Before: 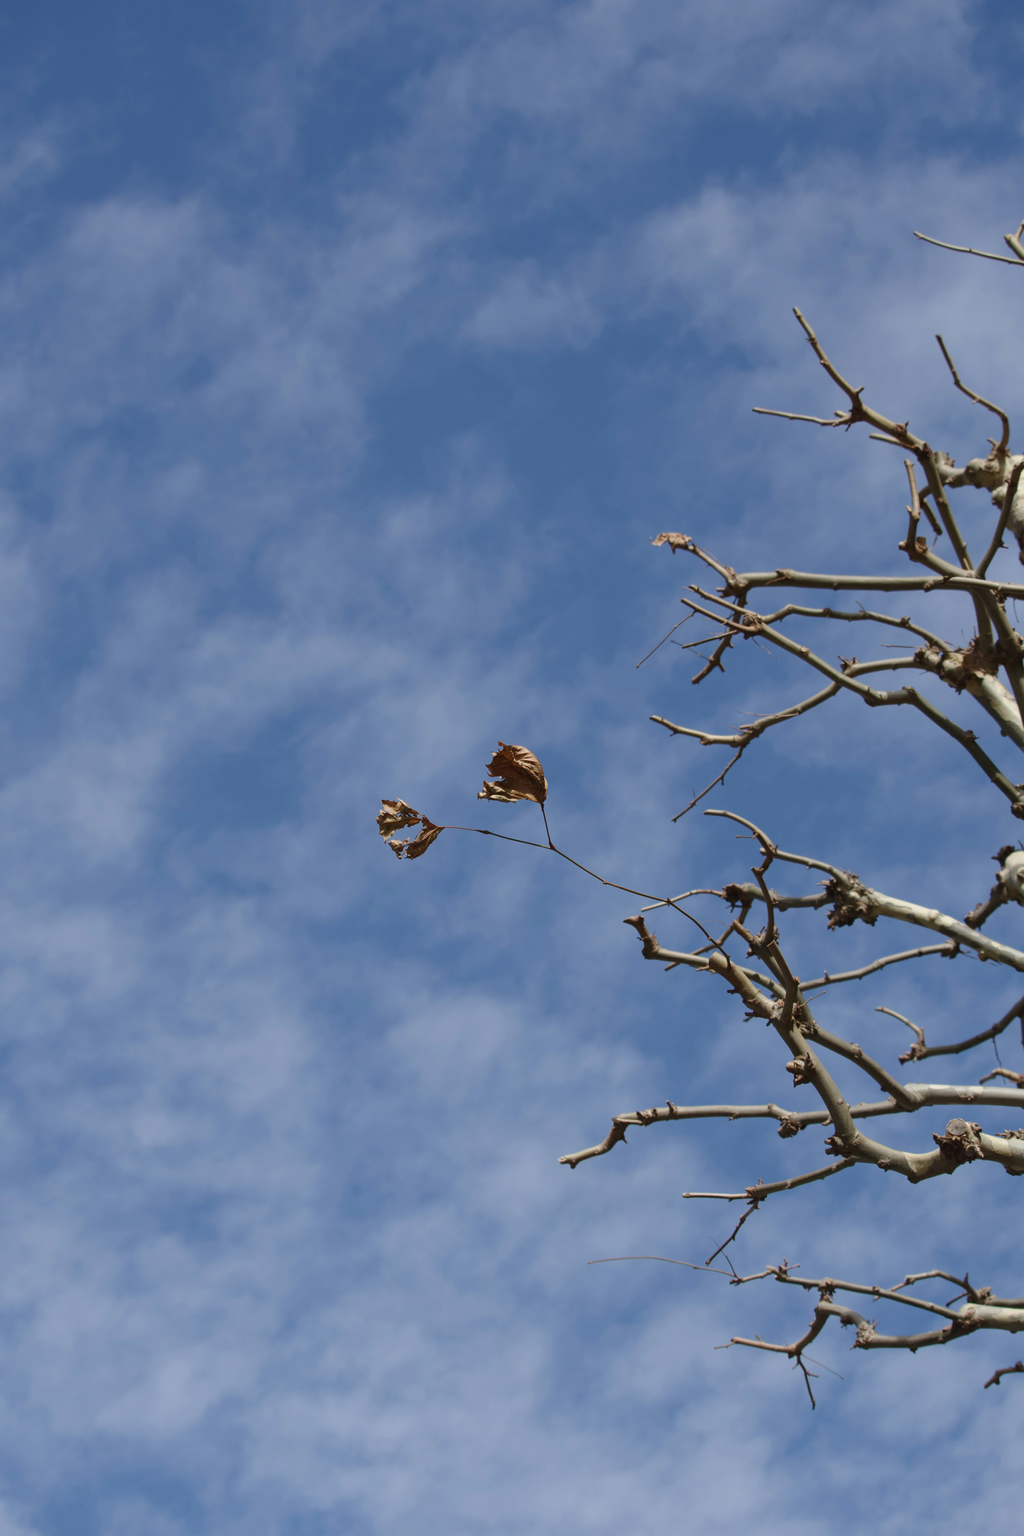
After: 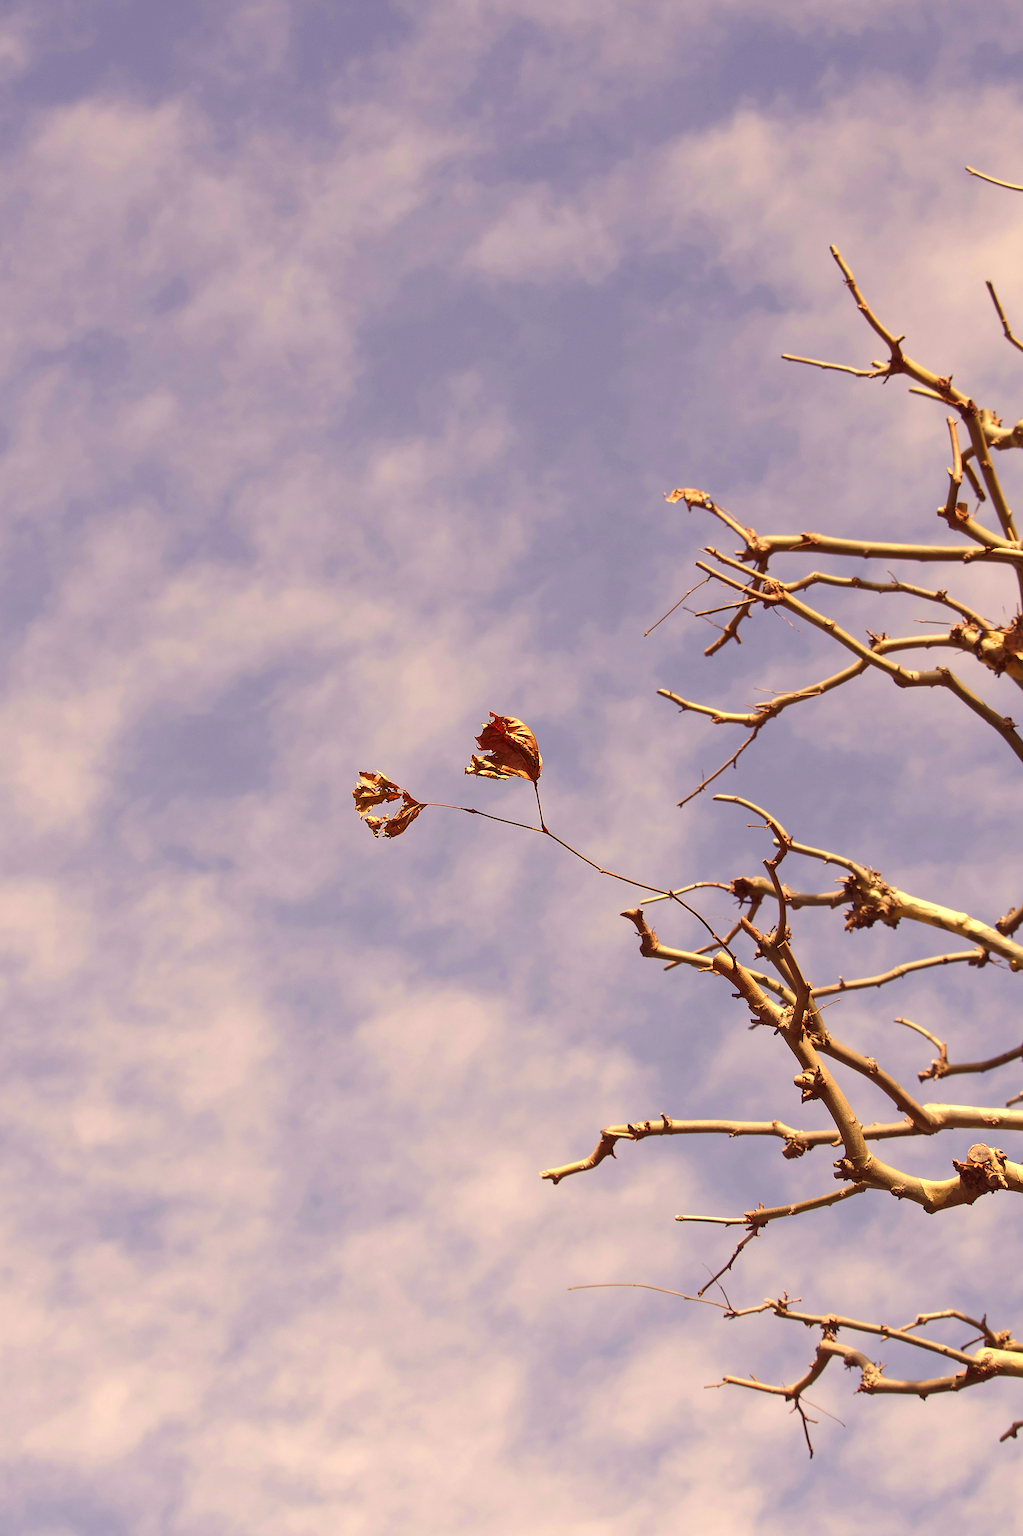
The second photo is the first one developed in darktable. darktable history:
color correction: highlights a* 9.93, highlights b* 38.33, shadows a* 14.04, shadows b* 3.15
color zones: curves: ch1 [(0.239, 0.552) (0.75, 0.5)]; ch2 [(0.25, 0.462) (0.749, 0.457)]
exposure: exposure 1 EV, compensate exposure bias true, compensate highlight preservation false
crop and rotate: angle -1.96°, left 3.079%, top 3.955%, right 1.44%, bottom 0.575%
sharpen: radius 1.733, amount 1.302
